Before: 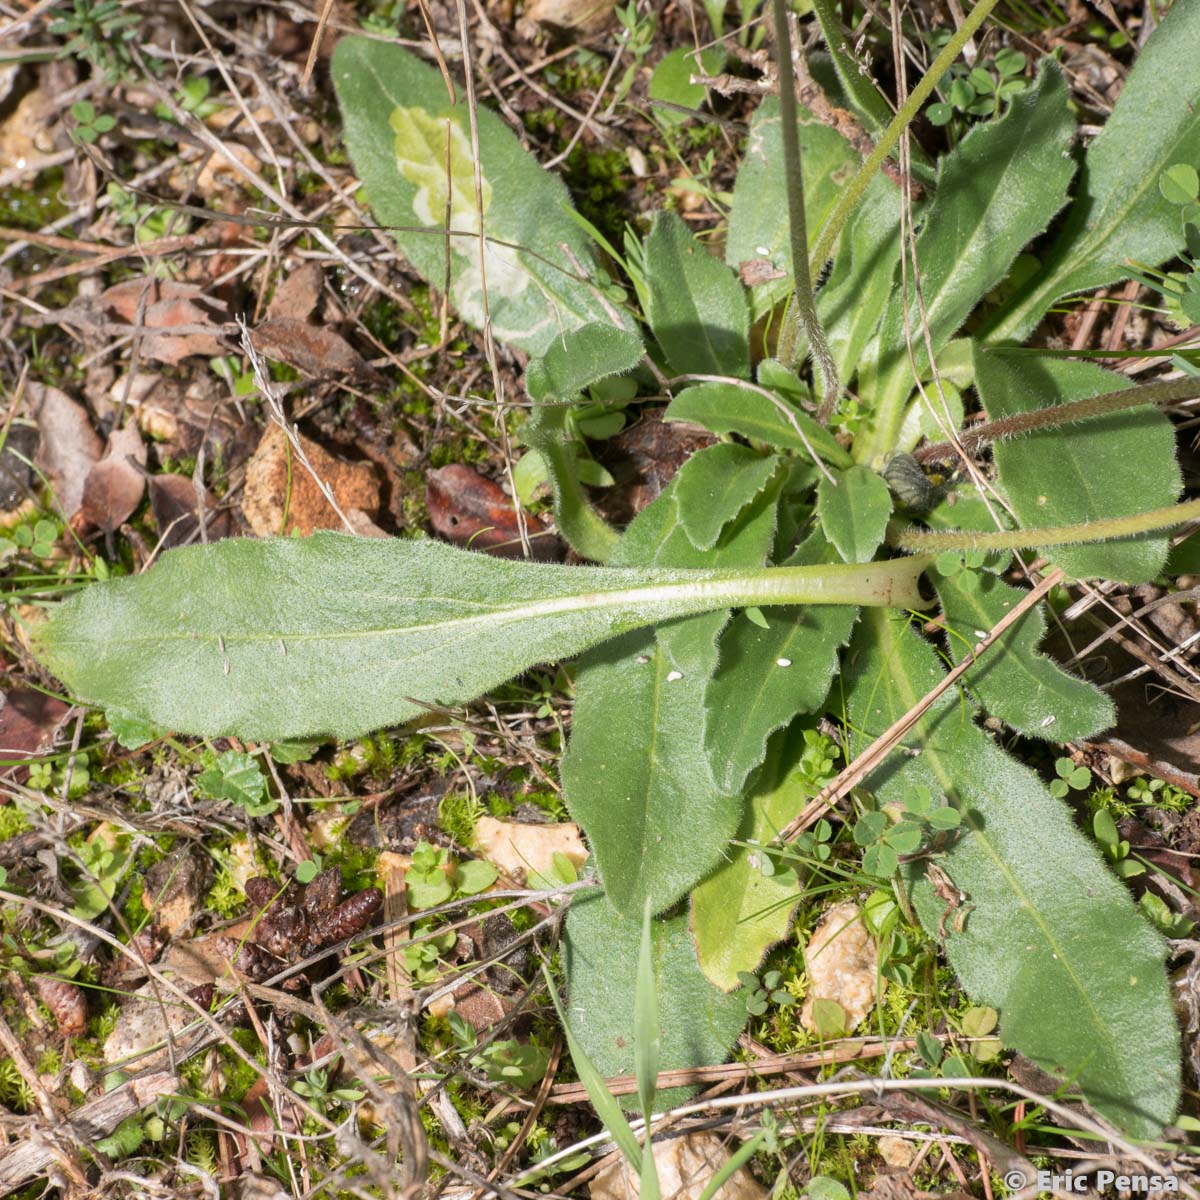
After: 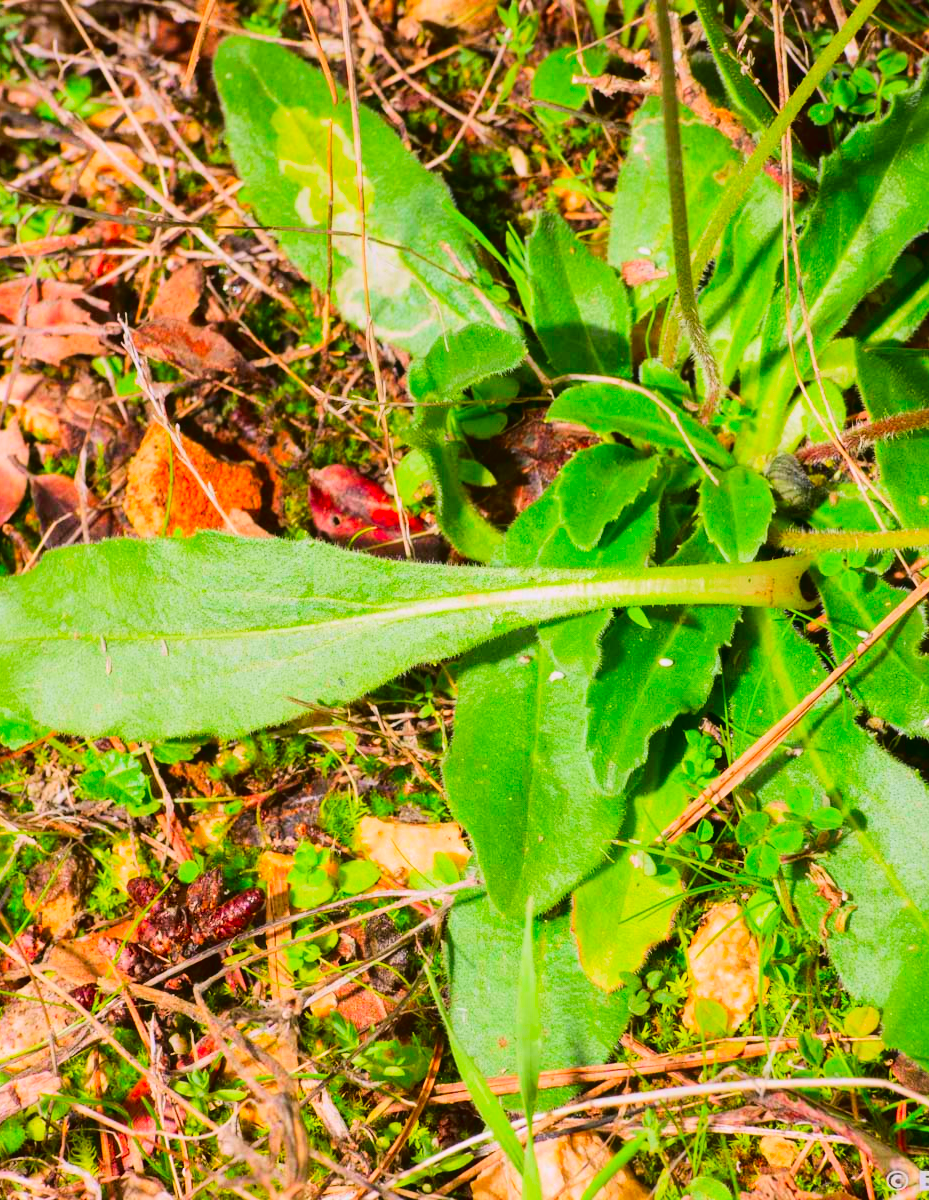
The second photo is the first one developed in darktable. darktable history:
color correction: highlights a* 1.57, highlights b* -1.79, saturation 2.49
crop: left 9.899%, right 12.671%
exposure: compensate highlight preservation false
tone curve: curves: ch0 [(0, 0.03) (0.113, 0.087) (0.207, 0.184) (0.515, 0.612) (0.712, 0.793) (1, 0.946)]; ch1 [(0, 0) (0.172, 0.123) (0.317, 0.279) (0.407, 0.401) (0.476, 0.482) (0.505, 0.499) (0.534, 0.534) (0.632, 0.645) (0.726, 0.745) (1, 1)]; ch2 [(0, 0) (0.411, 0.424) (0.505, 0.505) (0.521, 0.524) (0.541, 0.569) (0.65, 0.699) (1, 1)], color space Lab, linked channels, preserve colors none
